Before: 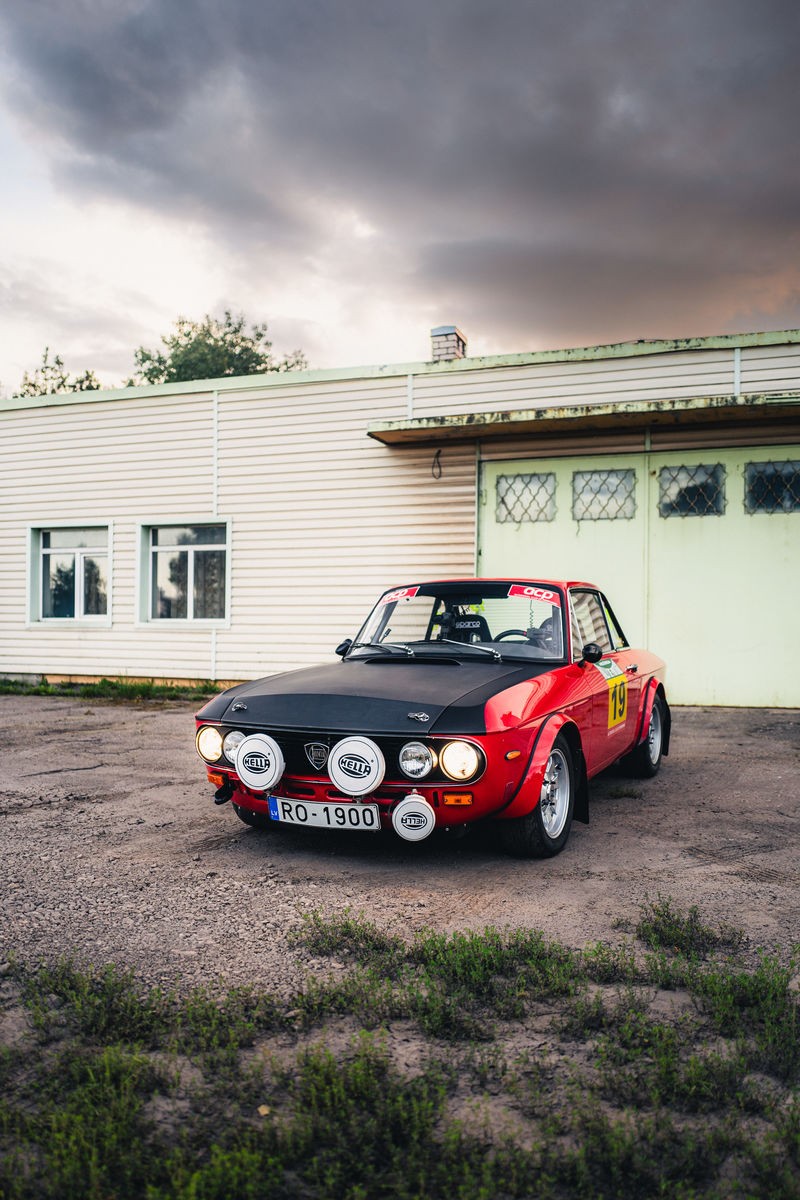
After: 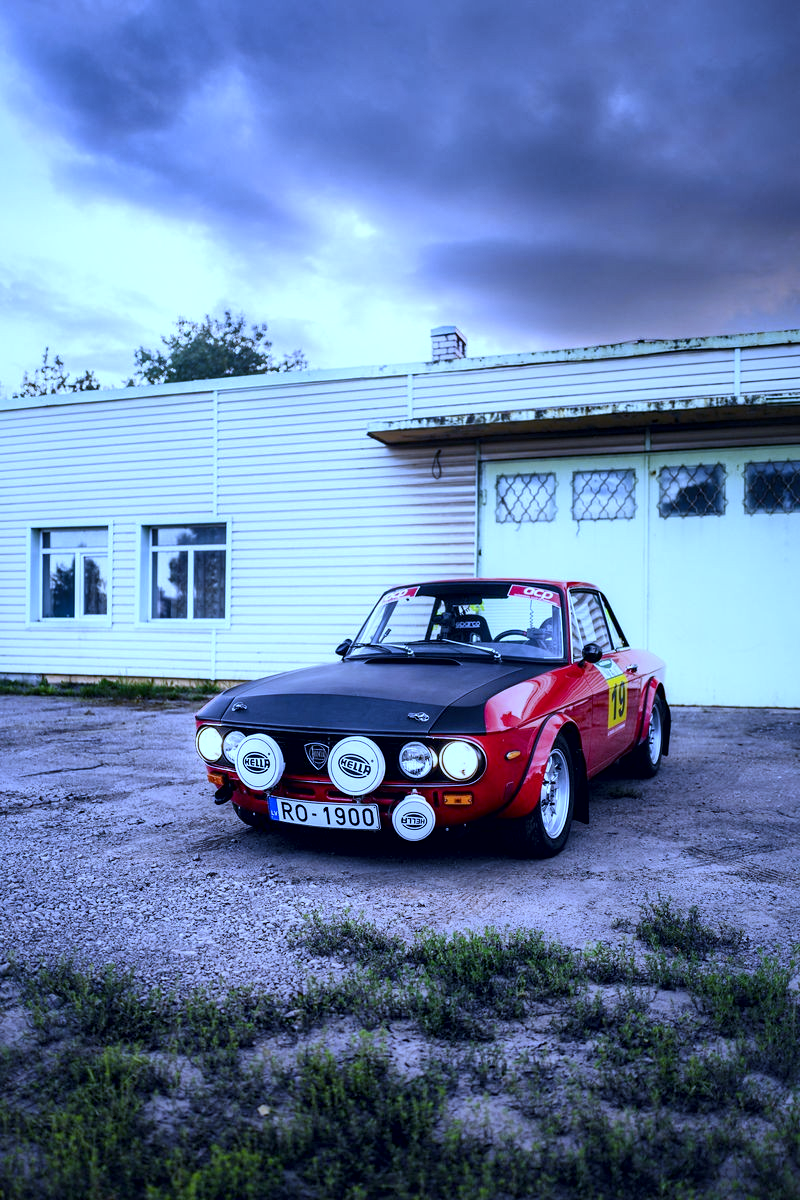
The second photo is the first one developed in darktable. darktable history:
white balance: red 0.766, blue 1.537
local contrast: mode bilateral grid, contrast 100, coarseness 100, detail 165%, midtone range 0.2
